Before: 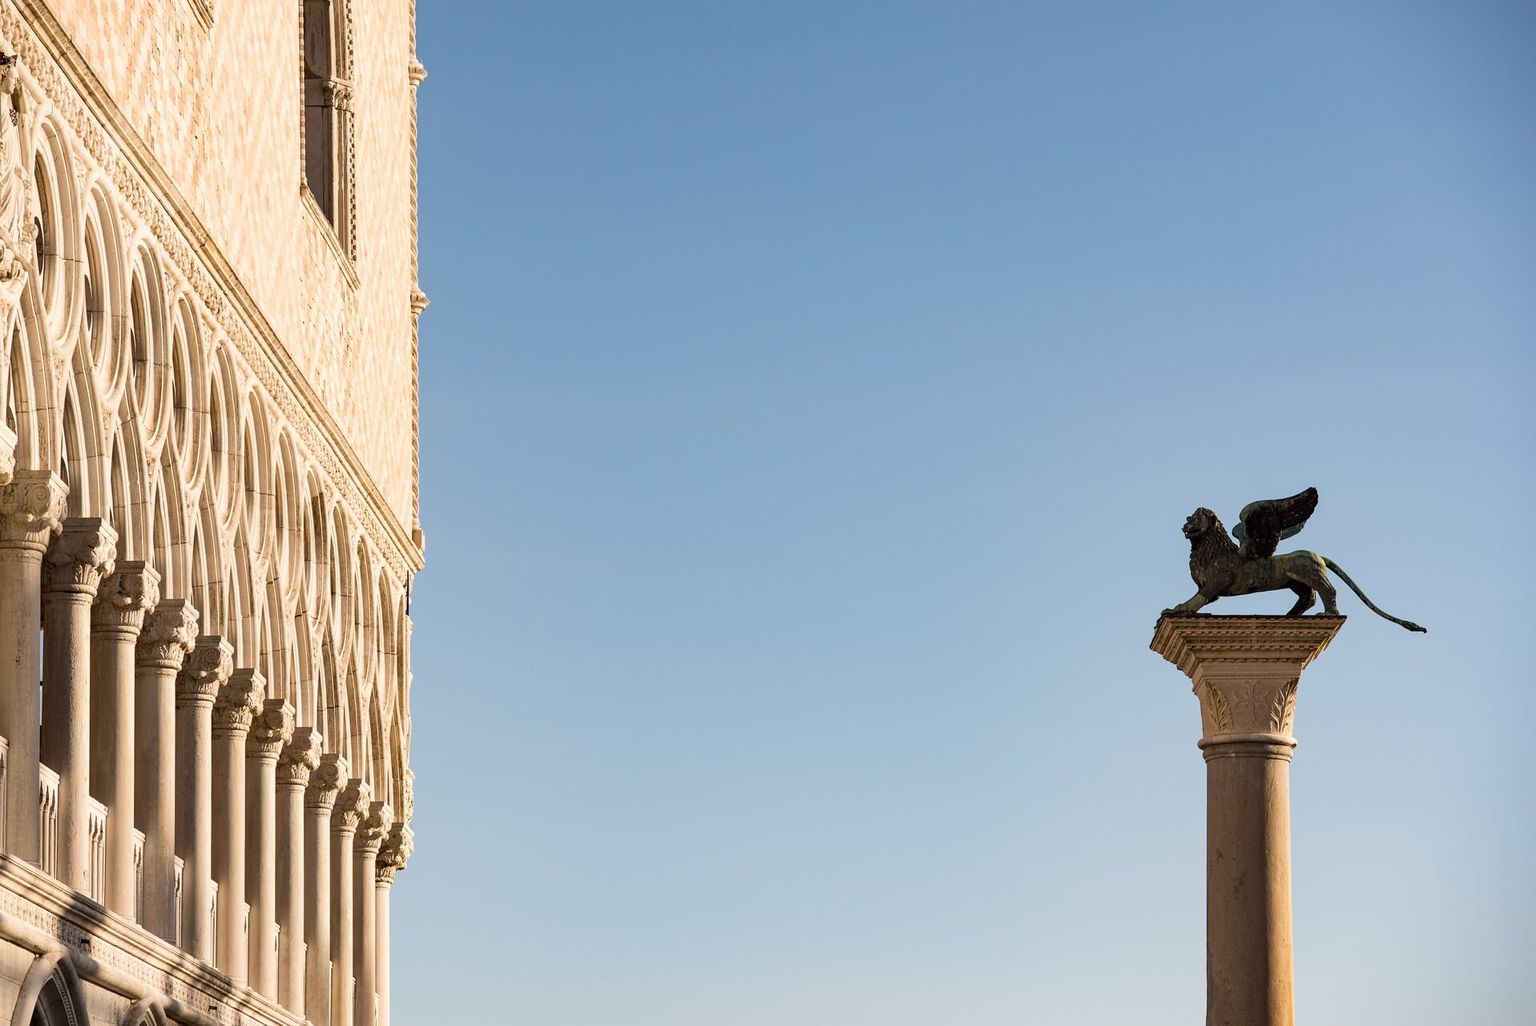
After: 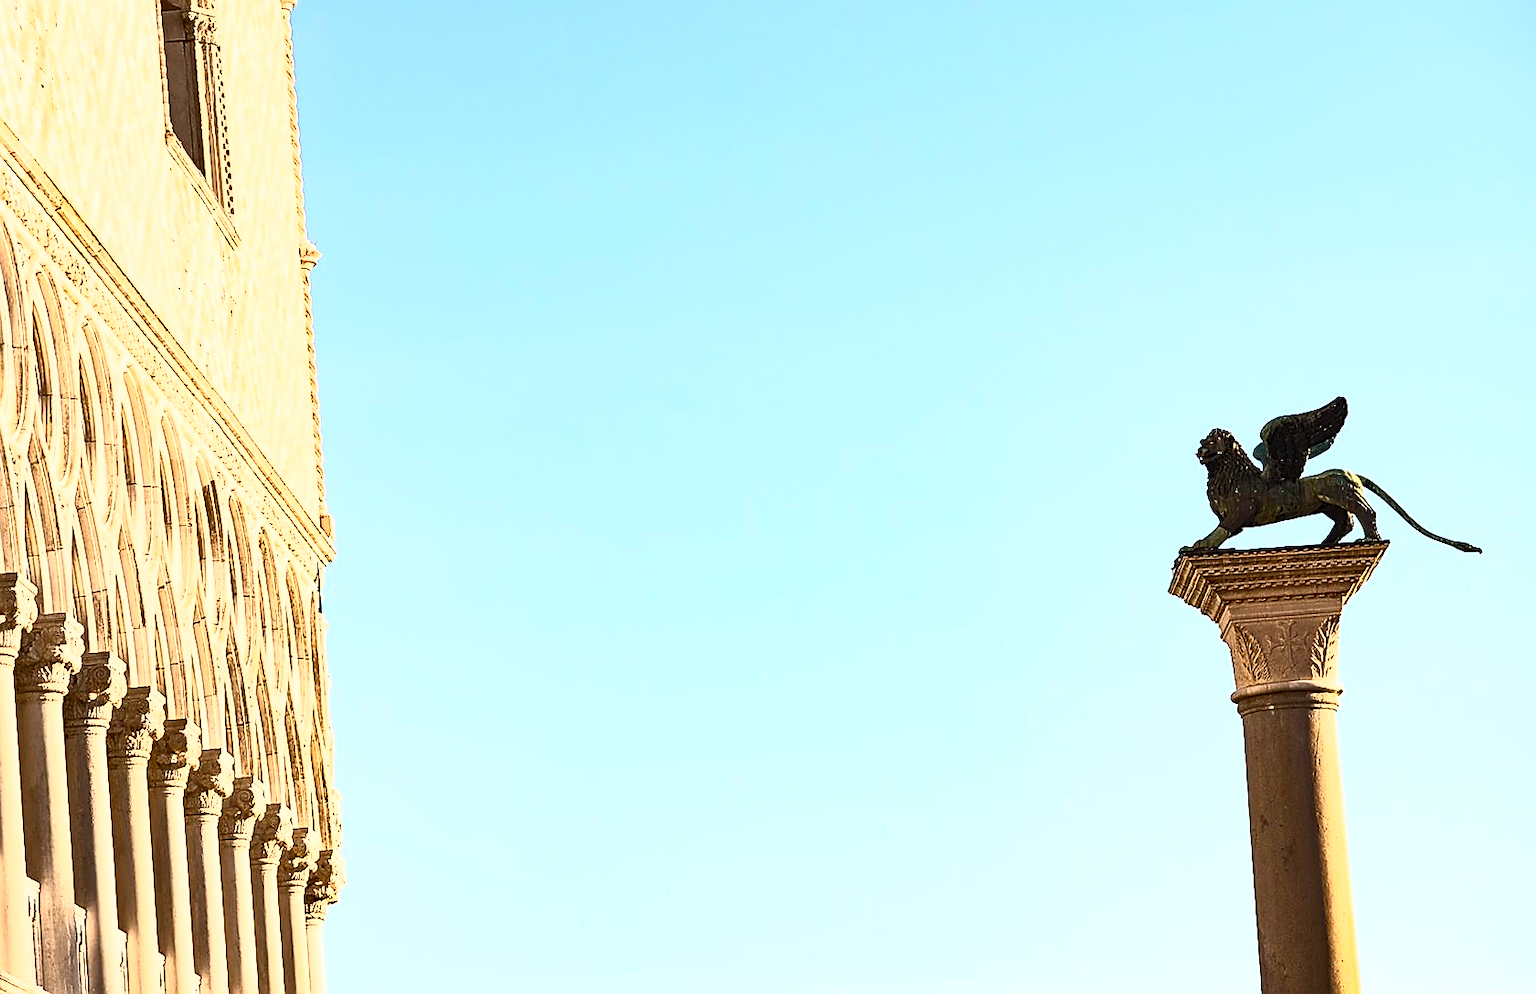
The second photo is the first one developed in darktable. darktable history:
crop and rotate: angle 1.96°, left 5.673%, top 5.673%
contrast brightness saturation: contrast 0.83, brightness 0.59, saturation 0.59
exposure: compensate highlight preservation false
sharpen: radius 1.4, amount 1.25, threshold 0.7
rotate and perspective: rotation -2°, crop left 0.022, crop right 0.978, crop top 0.049, crop bottom 0.951
color zones: curves: ch0 [(0.25, 0.5) (0.428, 0.473) (0.75, 0.5)]; ch1 [(0.243, 0.479) (0.398, 0.452) (0.75, 0.5)]
